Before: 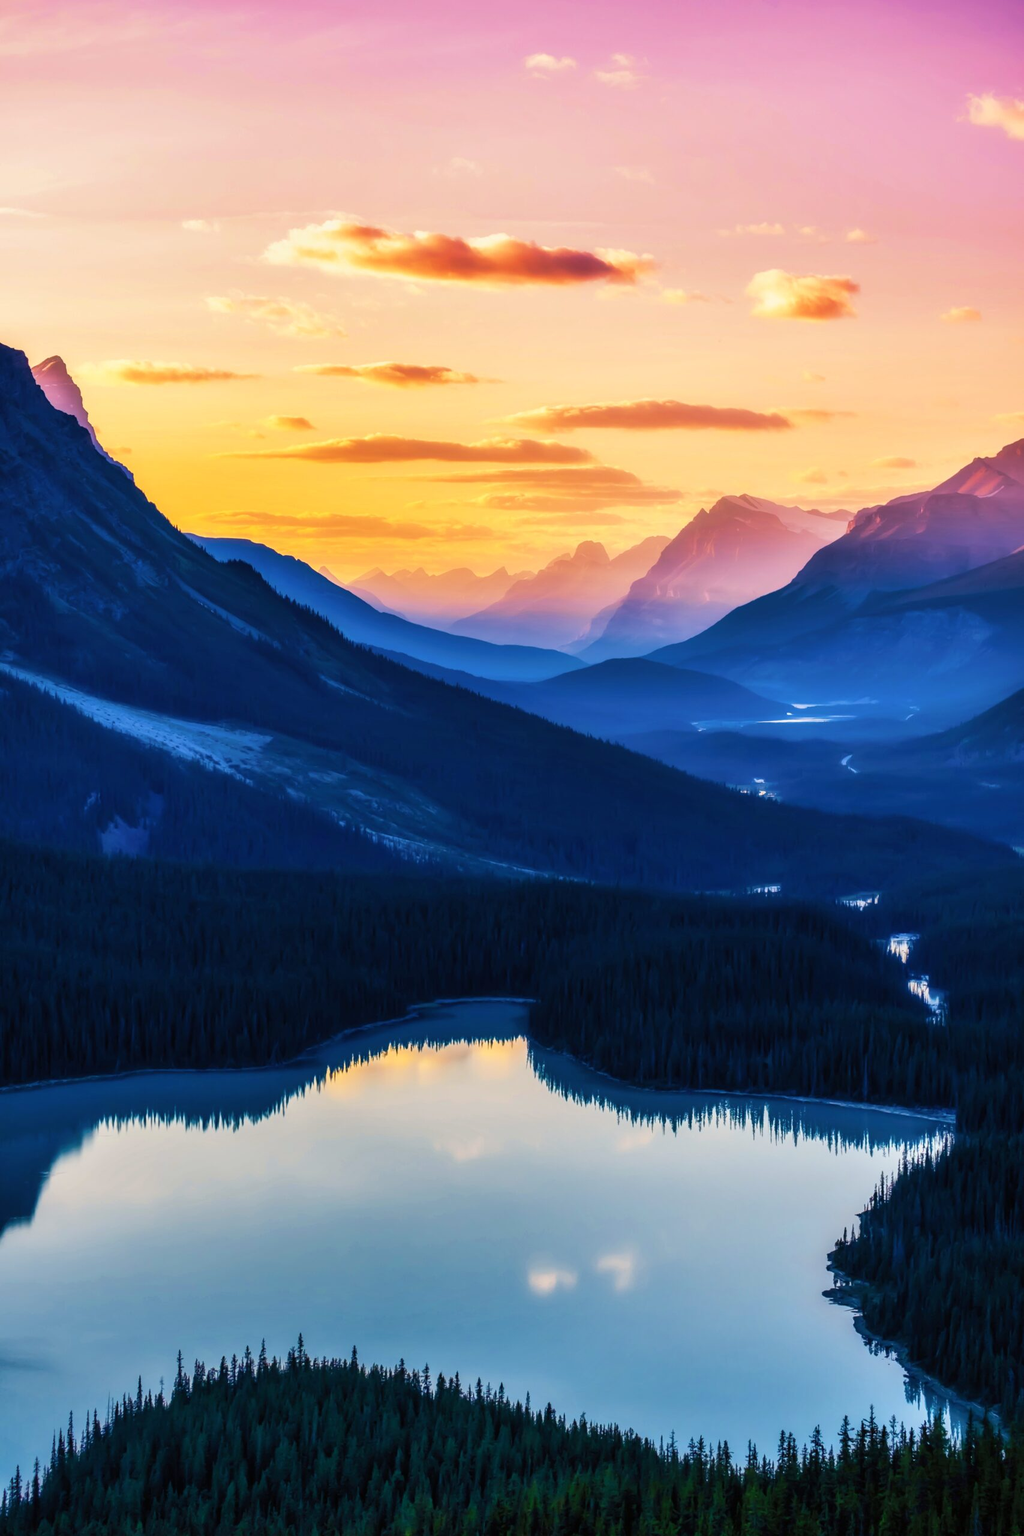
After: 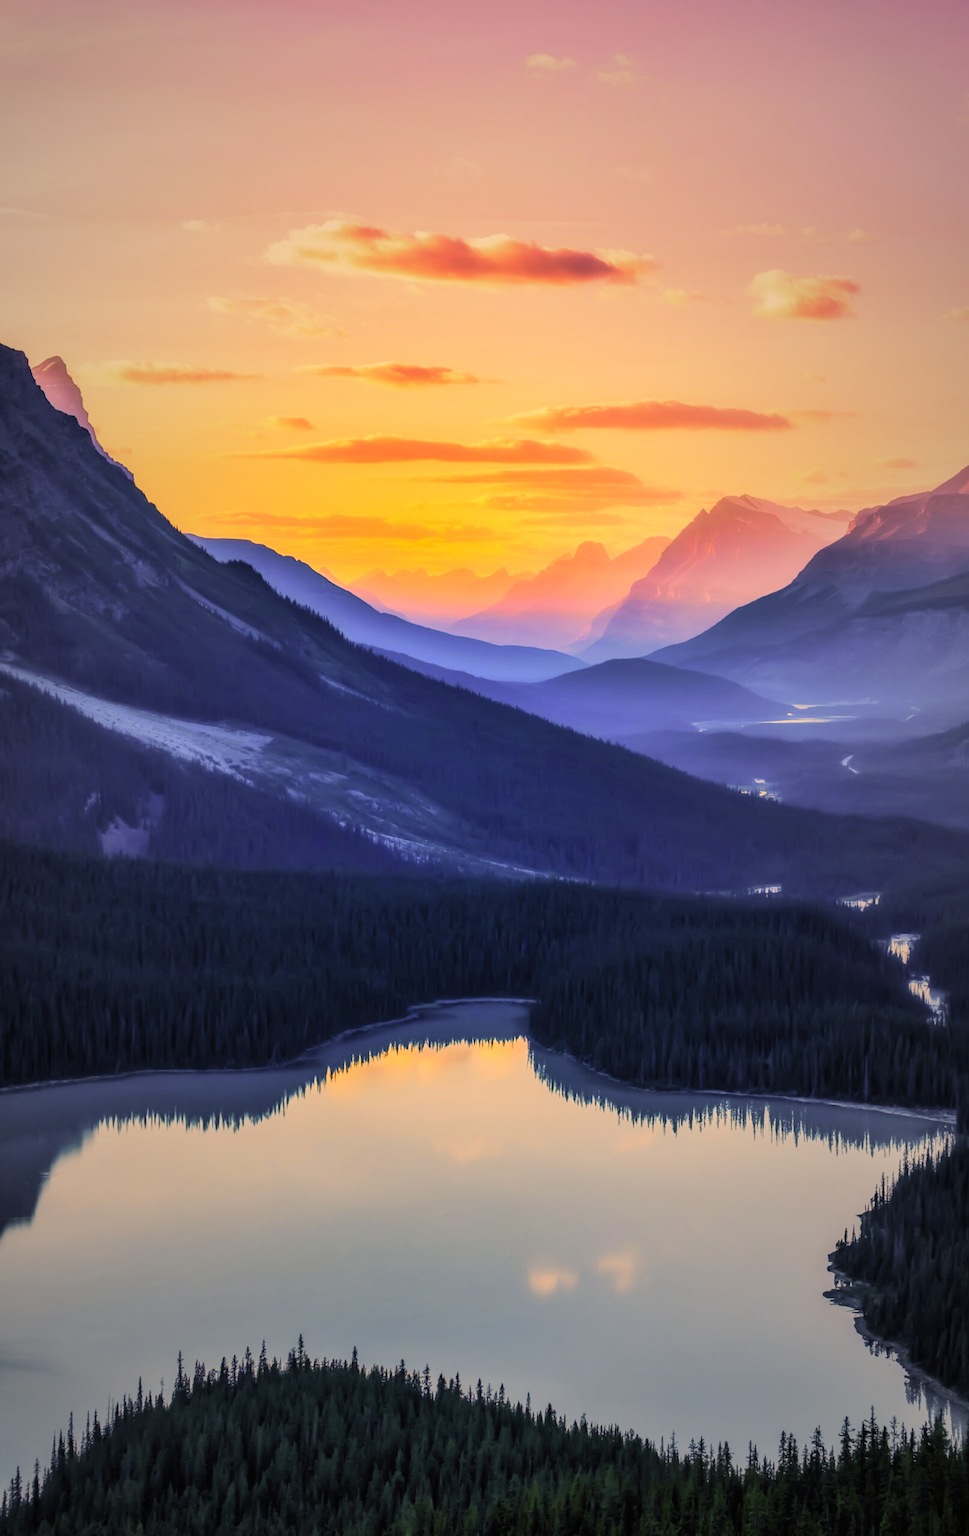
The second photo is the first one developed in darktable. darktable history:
crop and rotate: left 0%, right 5.294%
base curve: curves: ch0 [(0, 0) (0.158, 0.273) (0.879, 0.895) (1, 1)]
vignetting: fall-off start 16.79%, fall-off radius 100.69%, center (-0.032, -0.042), width/height ratio 0.717
color correction: highlights a* 14.83, highlights b* 31.11
